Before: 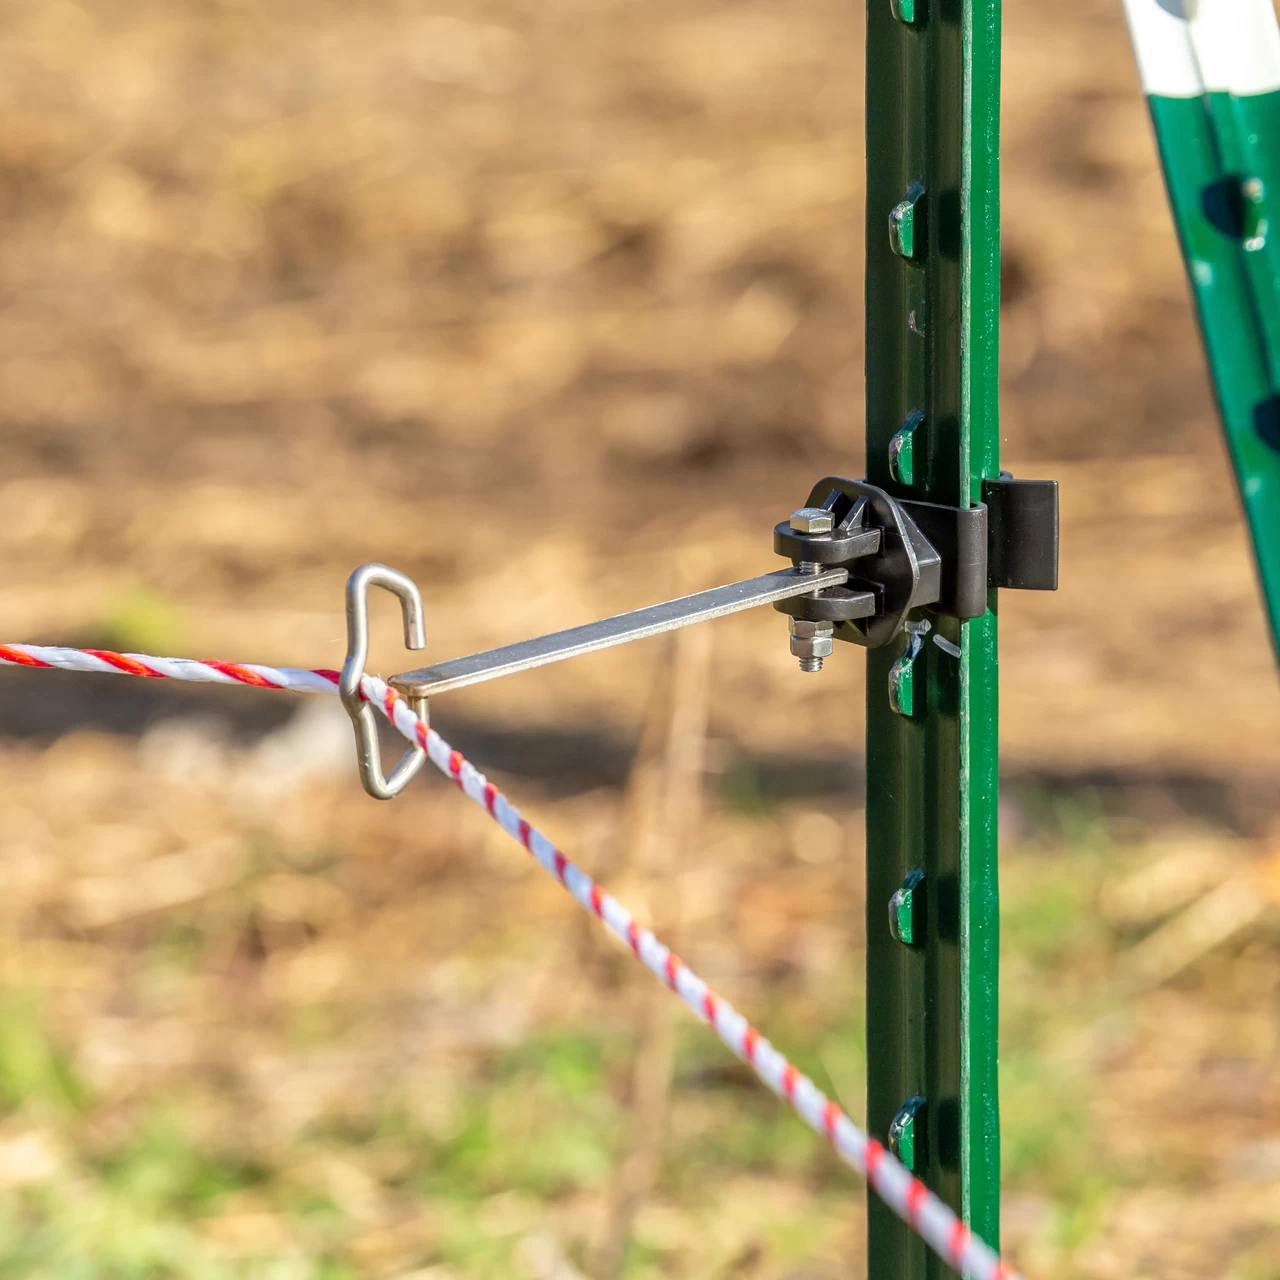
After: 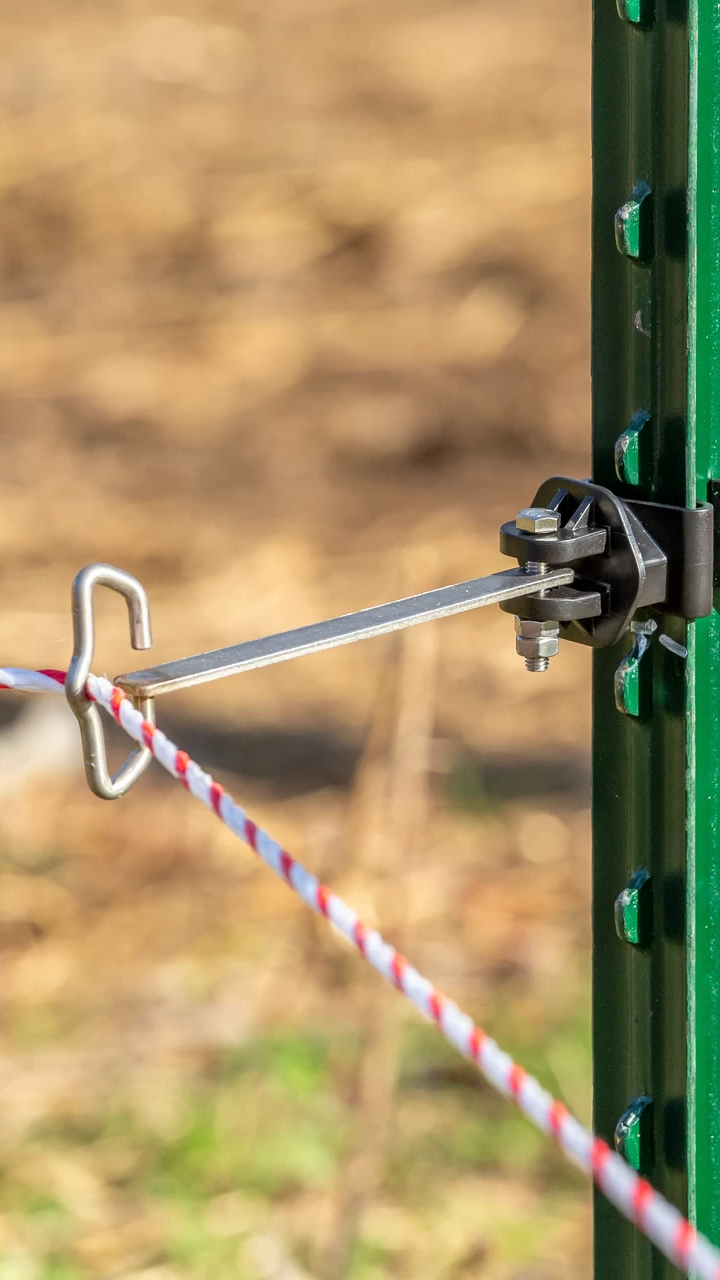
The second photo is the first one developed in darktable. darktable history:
crop: left 21.423%, right 22.293%
